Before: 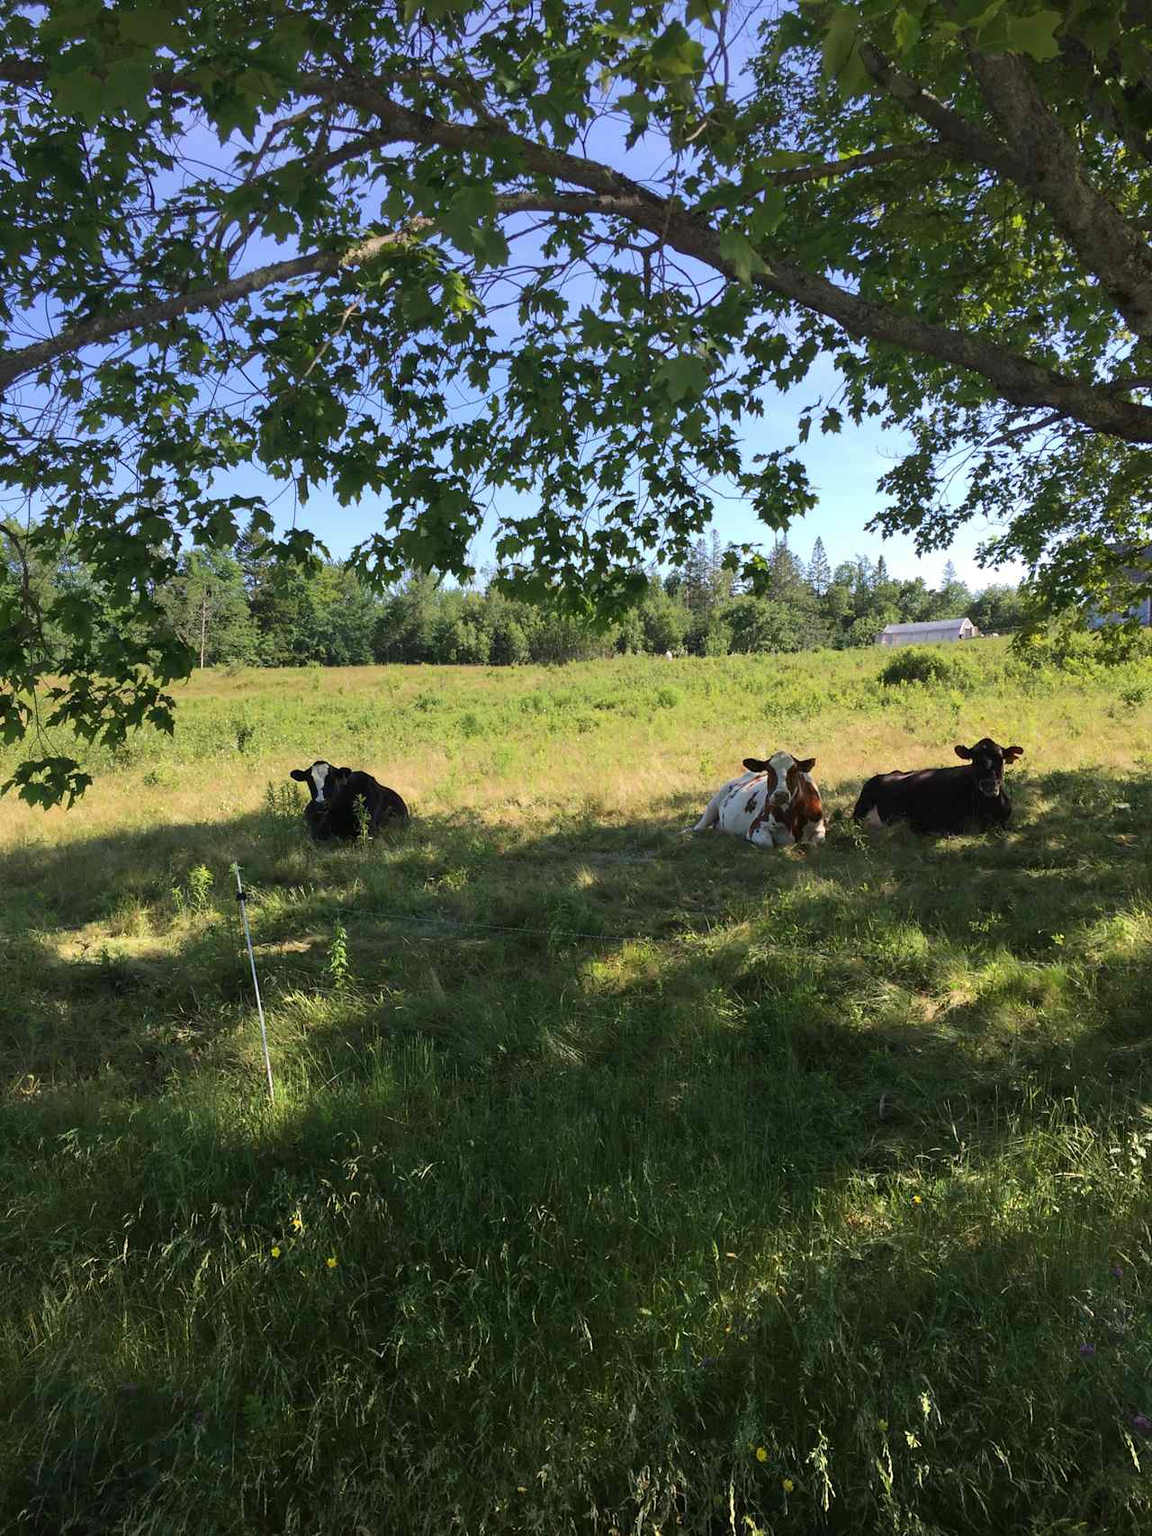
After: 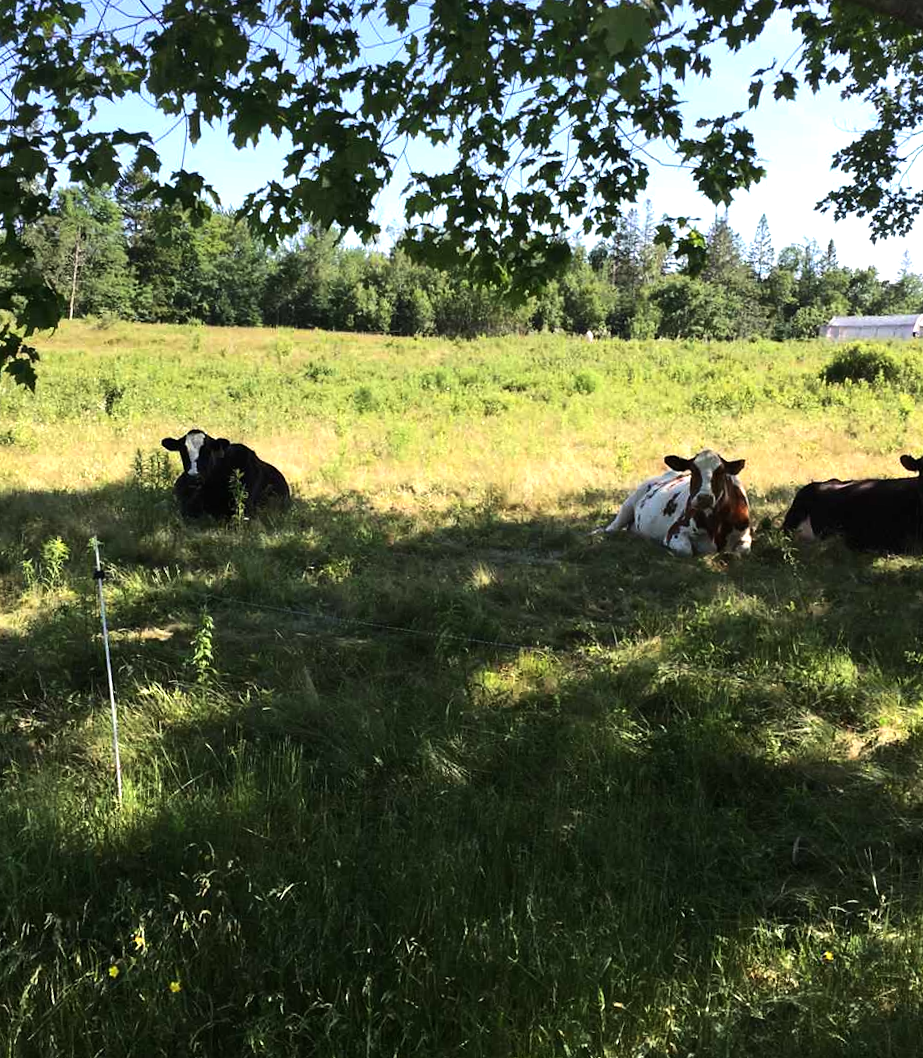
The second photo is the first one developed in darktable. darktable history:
tone equalizer: -8 EV -0.751 EV, -7 EV -0.71 EV, -6 EV -0.616 EV, -5 EV -0.415 EV, -3 EV 0.371 EV, -2 EV 0.6 EV, -1 EV 0.686 EV, +0 EV 0.746 EV, edges refinement/feathering 500, mask exposure compensation -1.57 EV, preserve details no
contrast equalizer: octaves 7, y [[0.5, 0.5, 0.472, 0.5, 0.5, 0.5], [0.5 ×6], [0.5 ×6], [0 ×6], [0 ×6]], mix 0.206
crop and rotate: angle -3.44°, left 9.719%, top 21.297%, right 12.463%, bottom 11.864%
